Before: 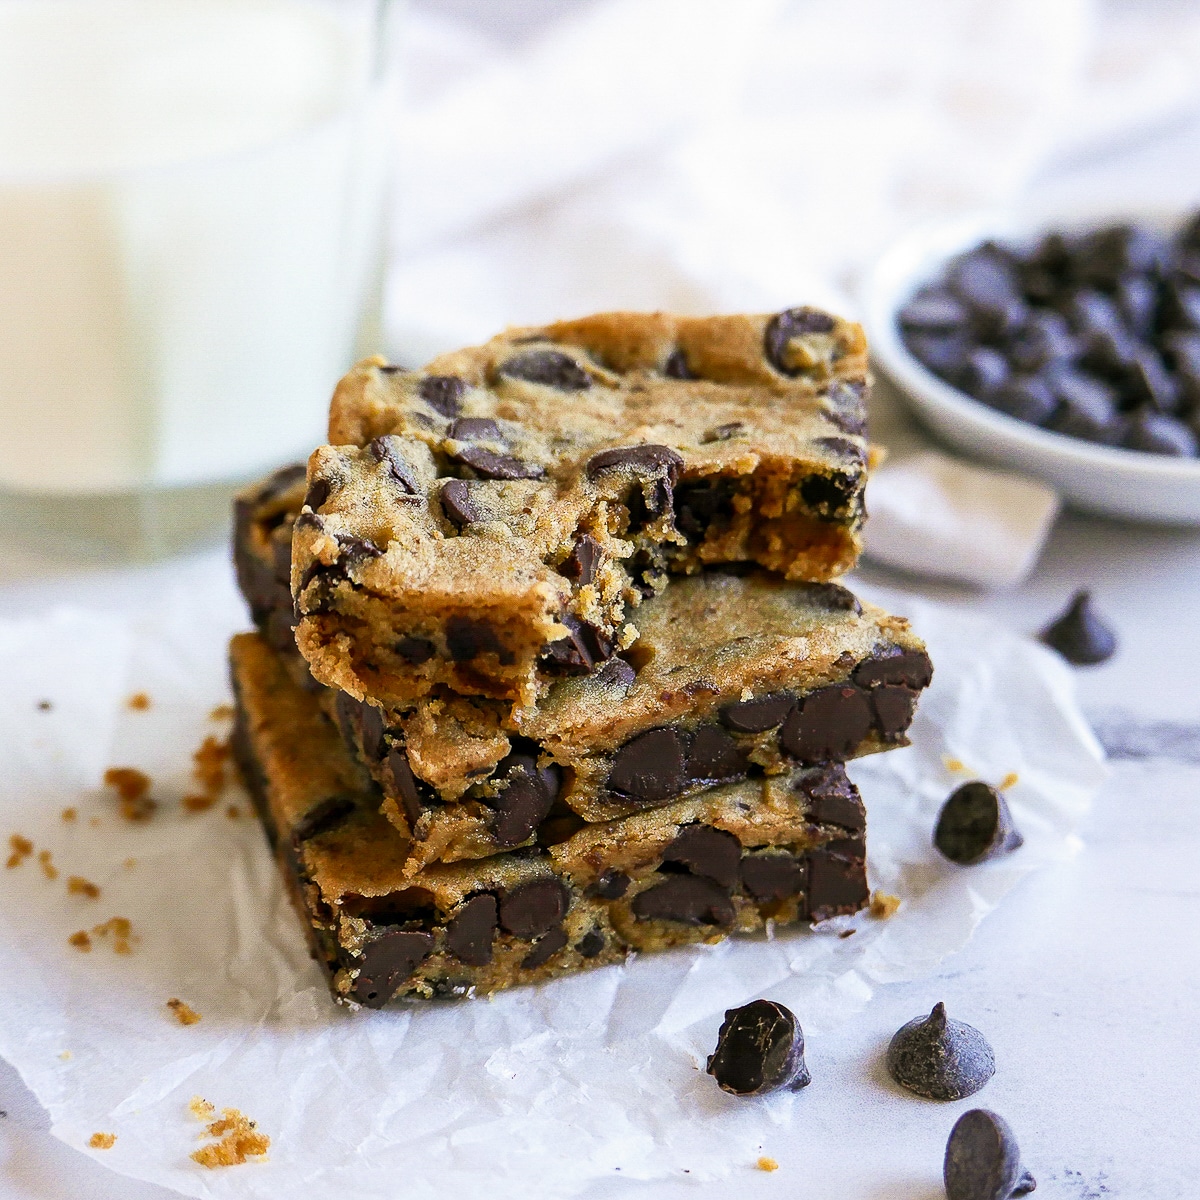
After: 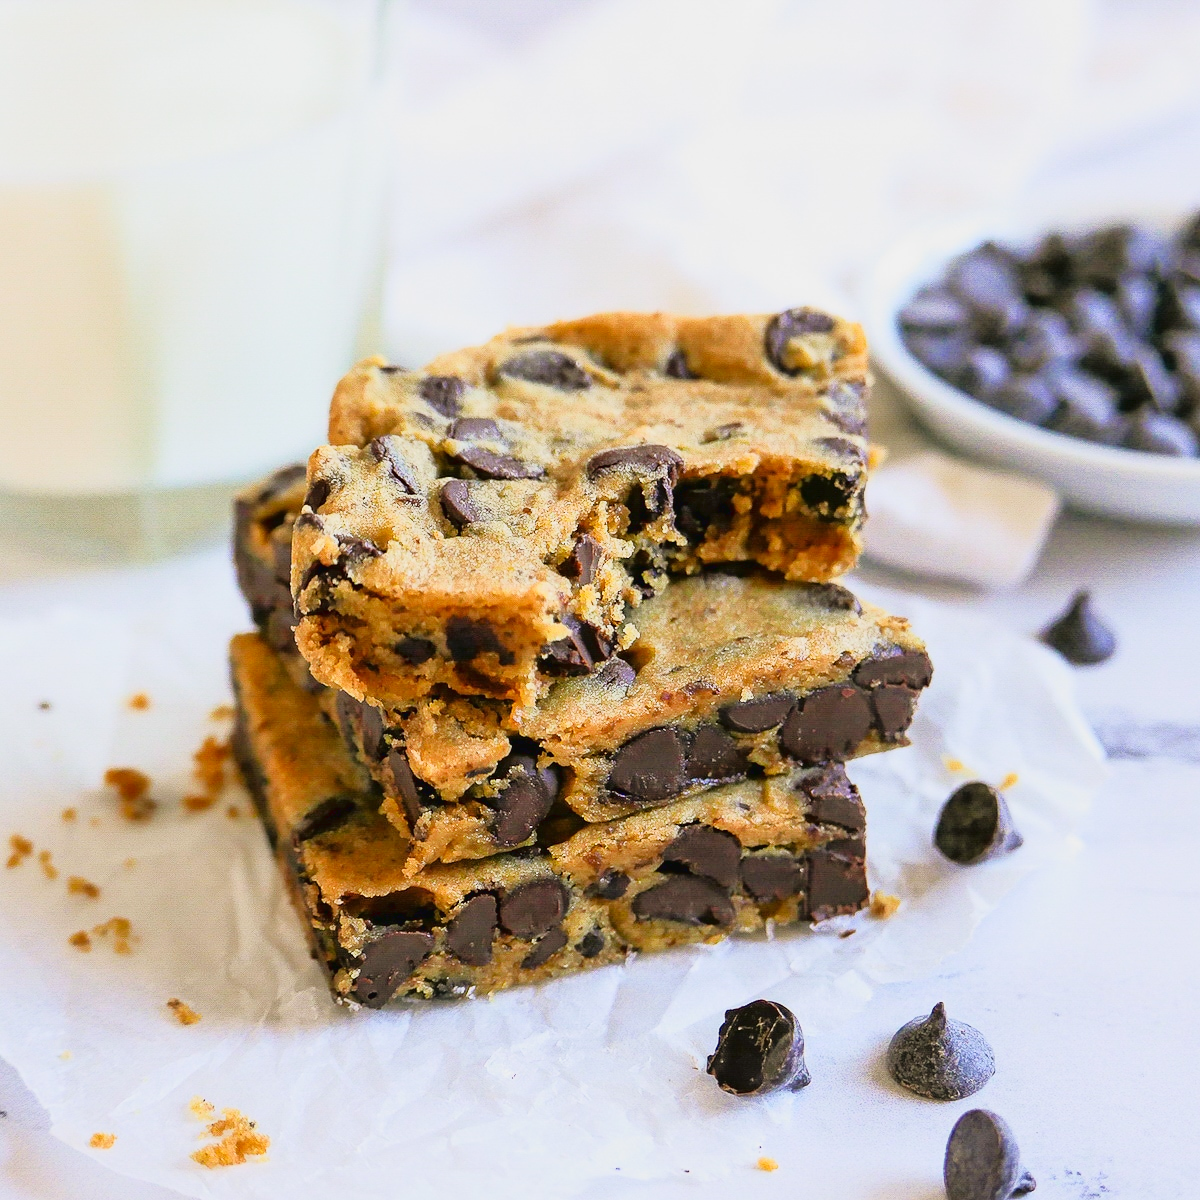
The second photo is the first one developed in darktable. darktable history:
tone curve: curves: ch0 [(0, 0.022) (0.114, 0.088) (0.282, 0.316) (0.446, 0.511) (0.613, 0.693) (0.786, 0.843) (0.999, 0.949)]; ch1 [(0, 0) (0.395, 0.343) (0.463, 0.427) (0.486, 0.474) (0.503, 0.5) (0.535, 0.522) (0.555, 0.546) (0.594, 0.614) (0.755, 0.793) (1, 1)]; ch2 [(0, 0) (0.369, 0.388) (0.449, 0.431) (0.501, 0.5) (0.528, 0.517) (0.561, 0.598) (0.697, 0.721) (1, 1)], color space Lab, linked channels, preserve colors none
tone equalizer: -7 EV 0.156 EV, -6 EV 0.593 EV, -5 EV 1.19 EV, -4 EV 1.35 EV, -3 EV 1.17 EV, -2 EV 0.6 EV, -1 EV 0.158 EV, smoothing diameter 24.88%, edges refinement/feathering 13.97, preserve details guided filter
